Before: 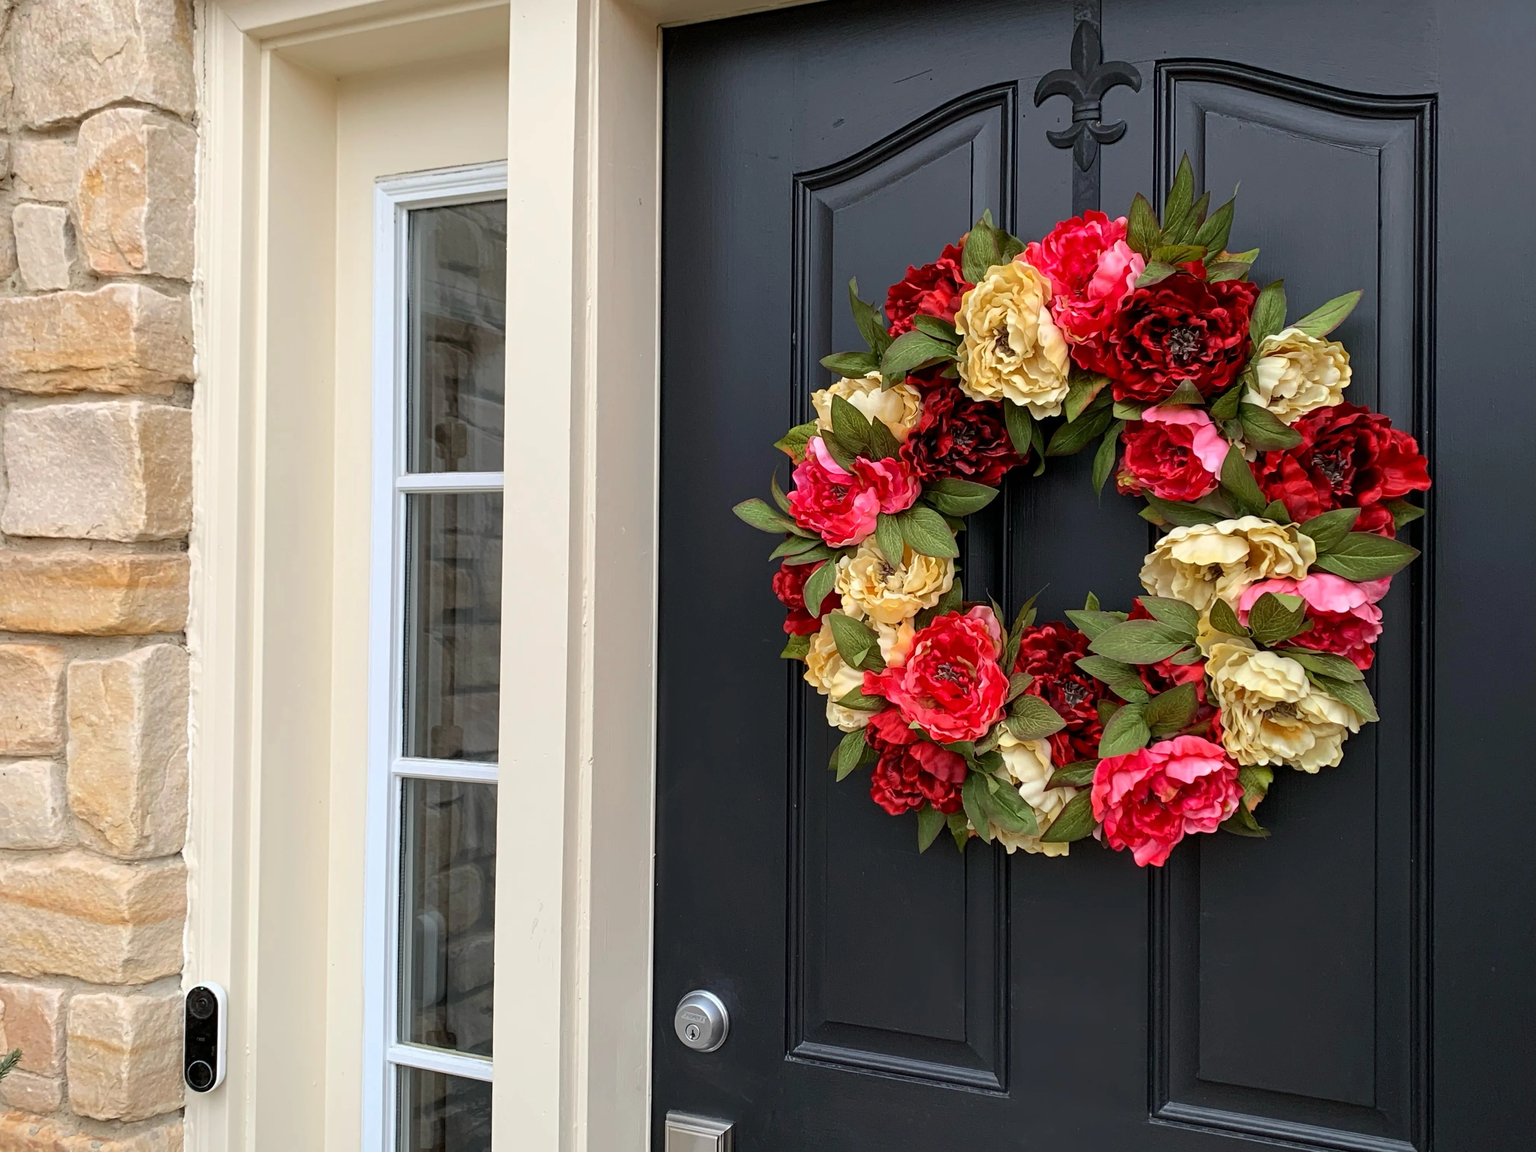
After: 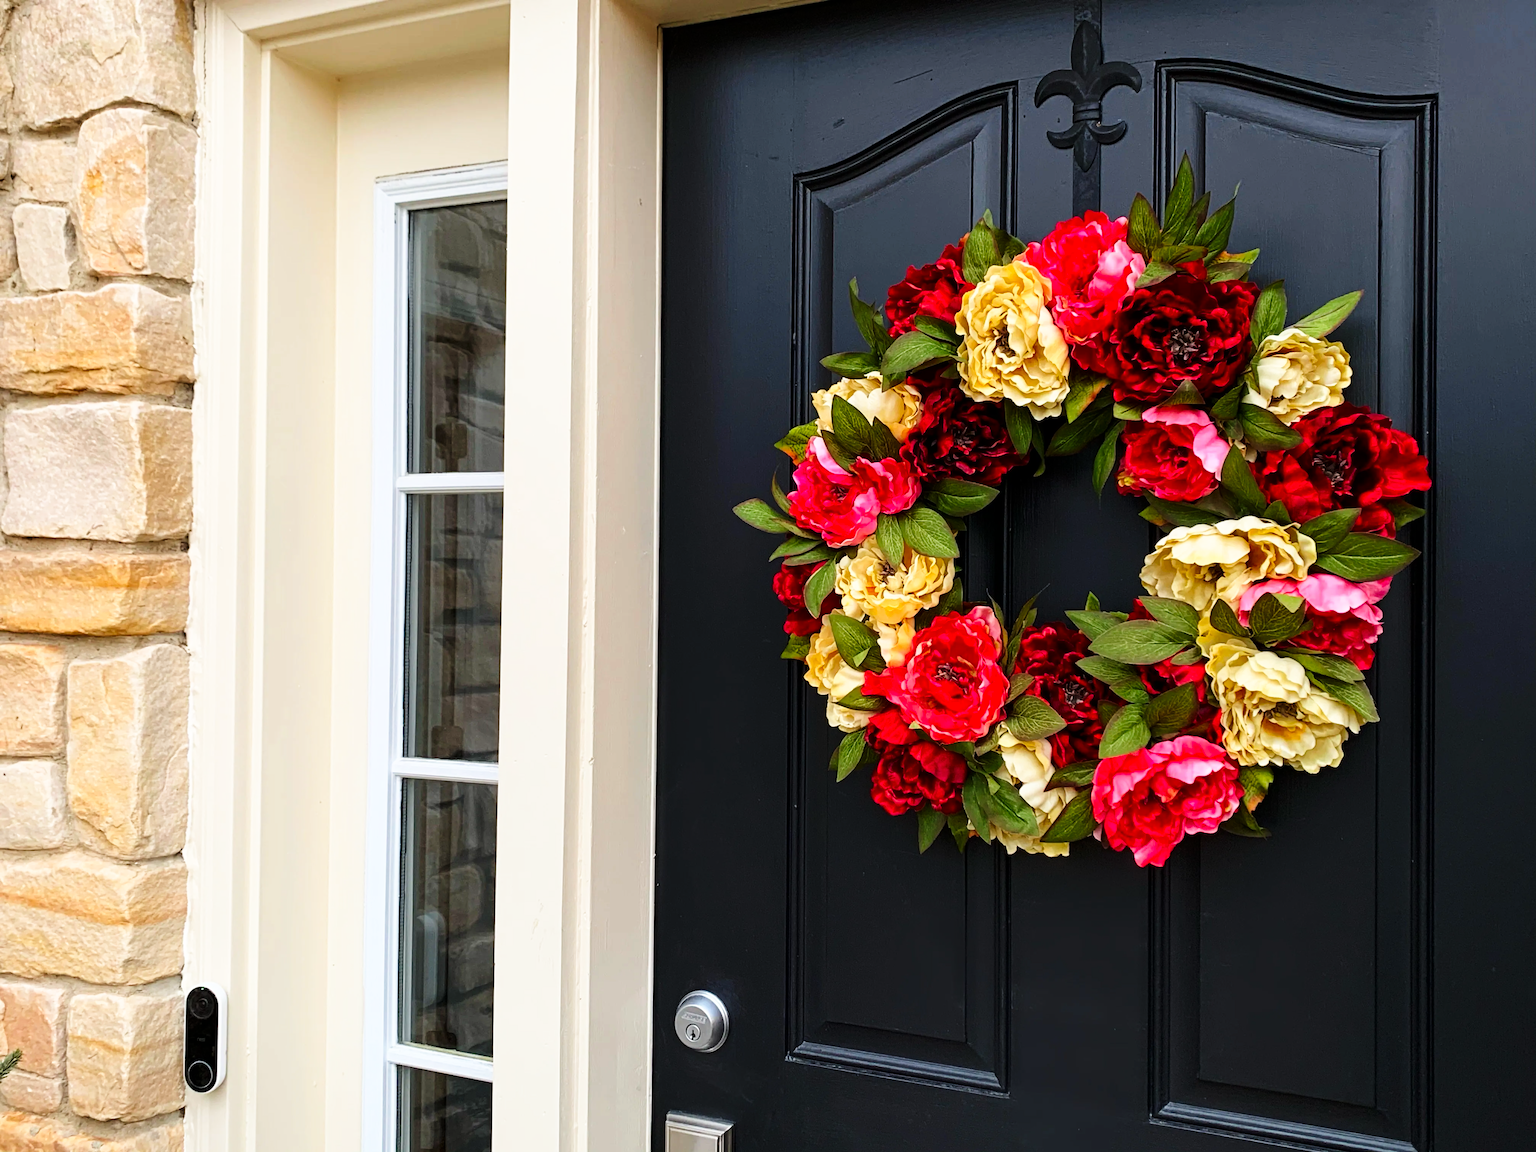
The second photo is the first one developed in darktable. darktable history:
color correction: highlights b* 0.053, saturation 1.12
tone curve: curves: ch0 [(0, 0) (0.074, 0.04) (0.157, 0.1) (0.472, 0.515) (0.635, 0.731) (0.768, 0.878) (0.899, 0.969) (1, 1)]; ch1 [(0, 0) (0.08, 0.08) (0.3, 0.3) (0.5, 0.5) (0.539, 0.558) (0.586, 0.658) (0.69, 0.787) (0.92, 0.92) (1, 1)]; ch2 [(0, 0) (0.08, 0.08) (0.3, 0.3) (0.5, 0.5) (0.543, 0.597) (0.597, 0.679) (0.92, 0.92) (1, 1)], preserve colors none
contrast brightness saturation: contrast 0.033, brightness -0.031
